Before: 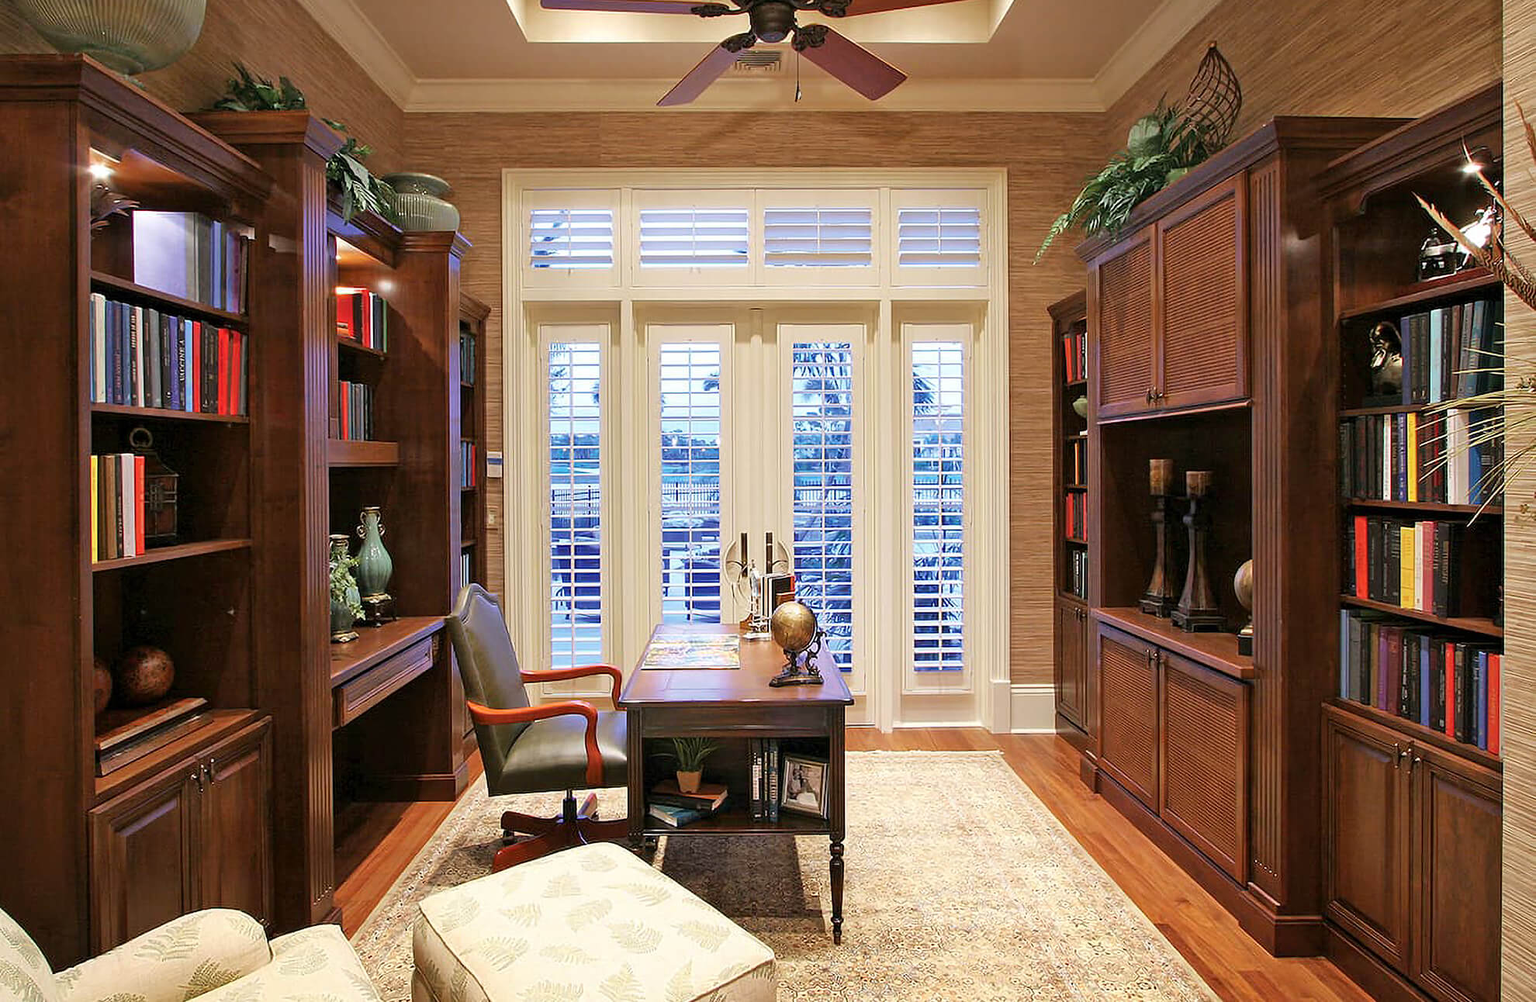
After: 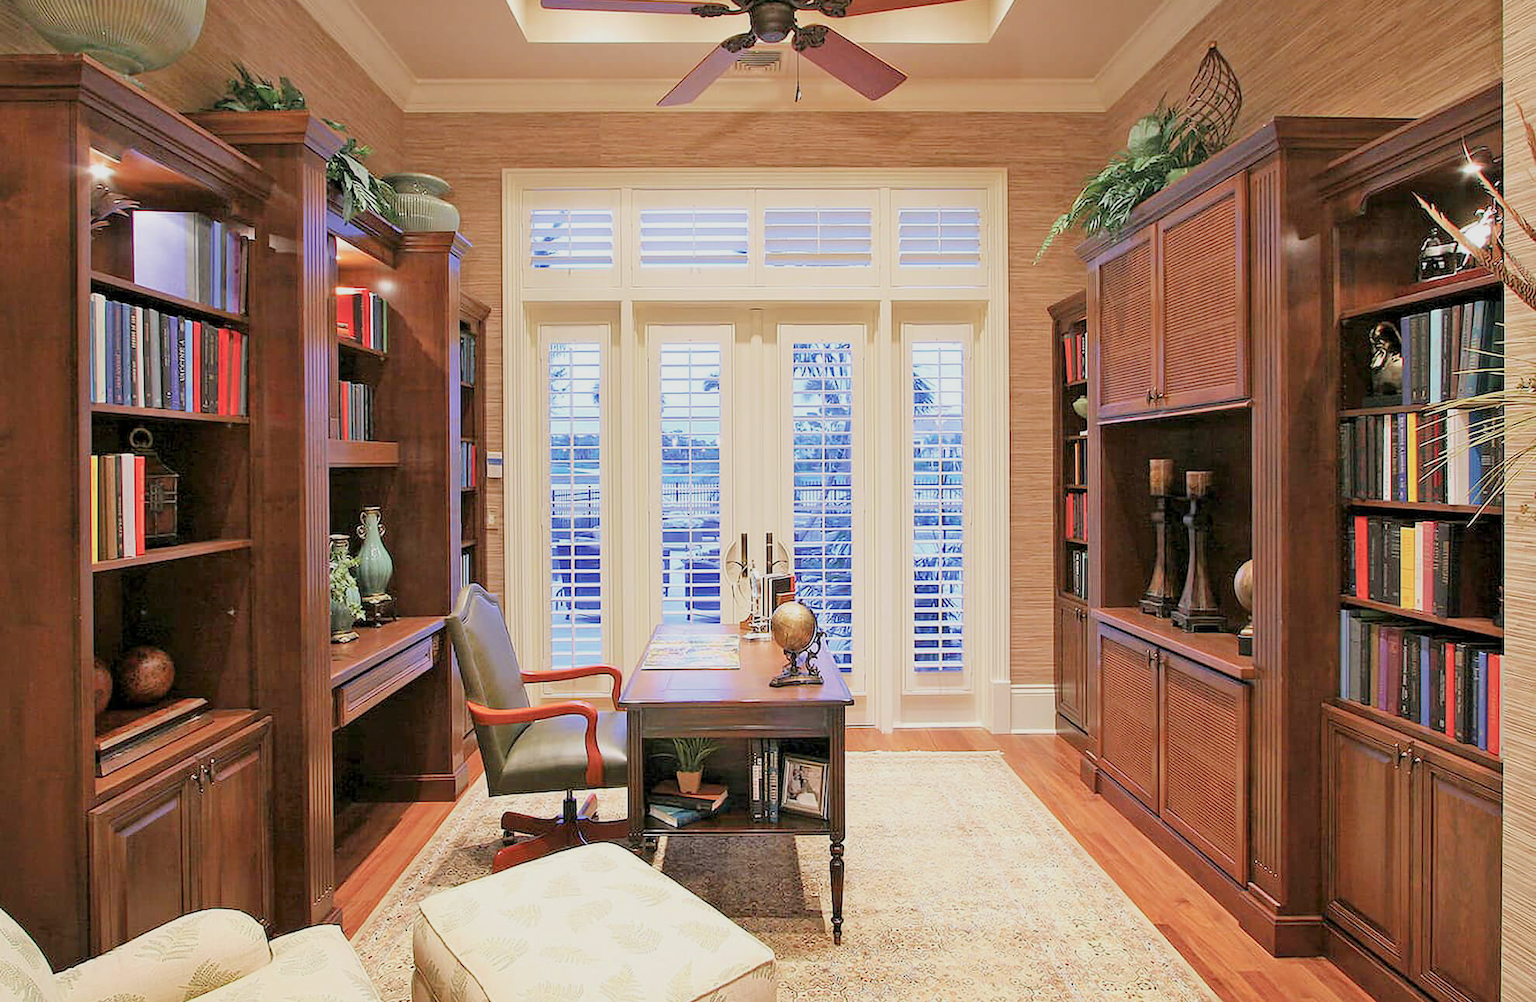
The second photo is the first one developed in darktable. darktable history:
filmic rgb: middle gray luminance 4.36%, black relative exposure -13.08 EV, white relative exposure 5.03 EV, target black luminance 0%, hardness 5.16, latitude 59.65%, contrast 0.757, highlights saturation mix 5.55%, shadows ↔ highlights balance 25.6%
exposure: exposure 1 EV, compensate highlight preservation false
